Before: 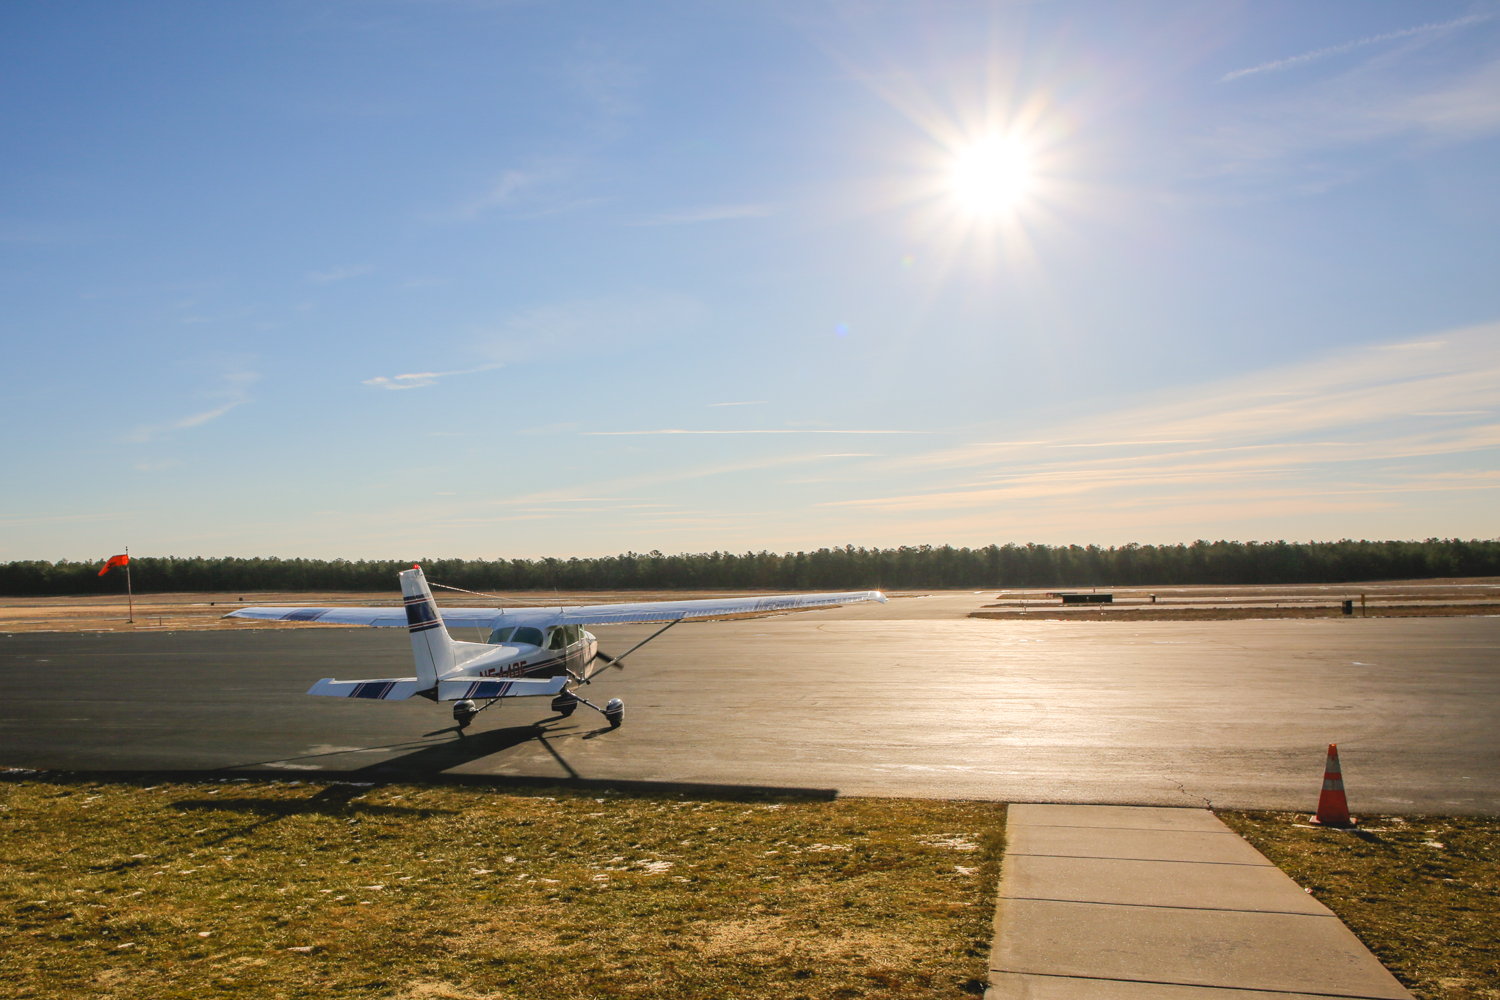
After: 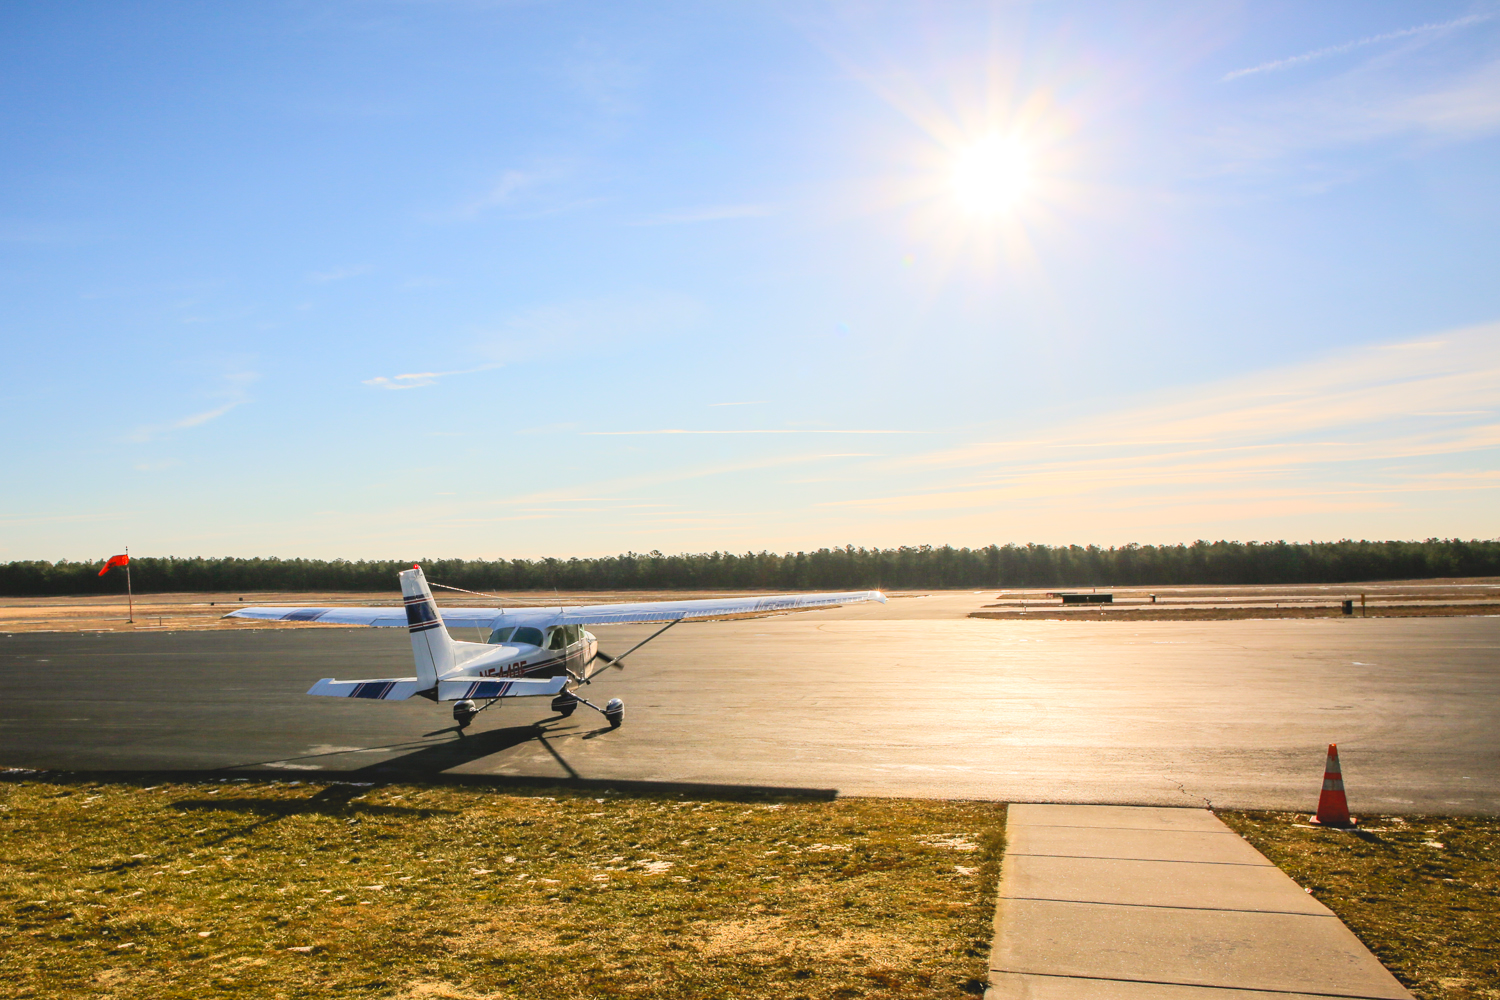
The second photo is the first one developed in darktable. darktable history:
contrast brightness saturation: contrast 0.204, brightness 0.165, saturation 0.219
